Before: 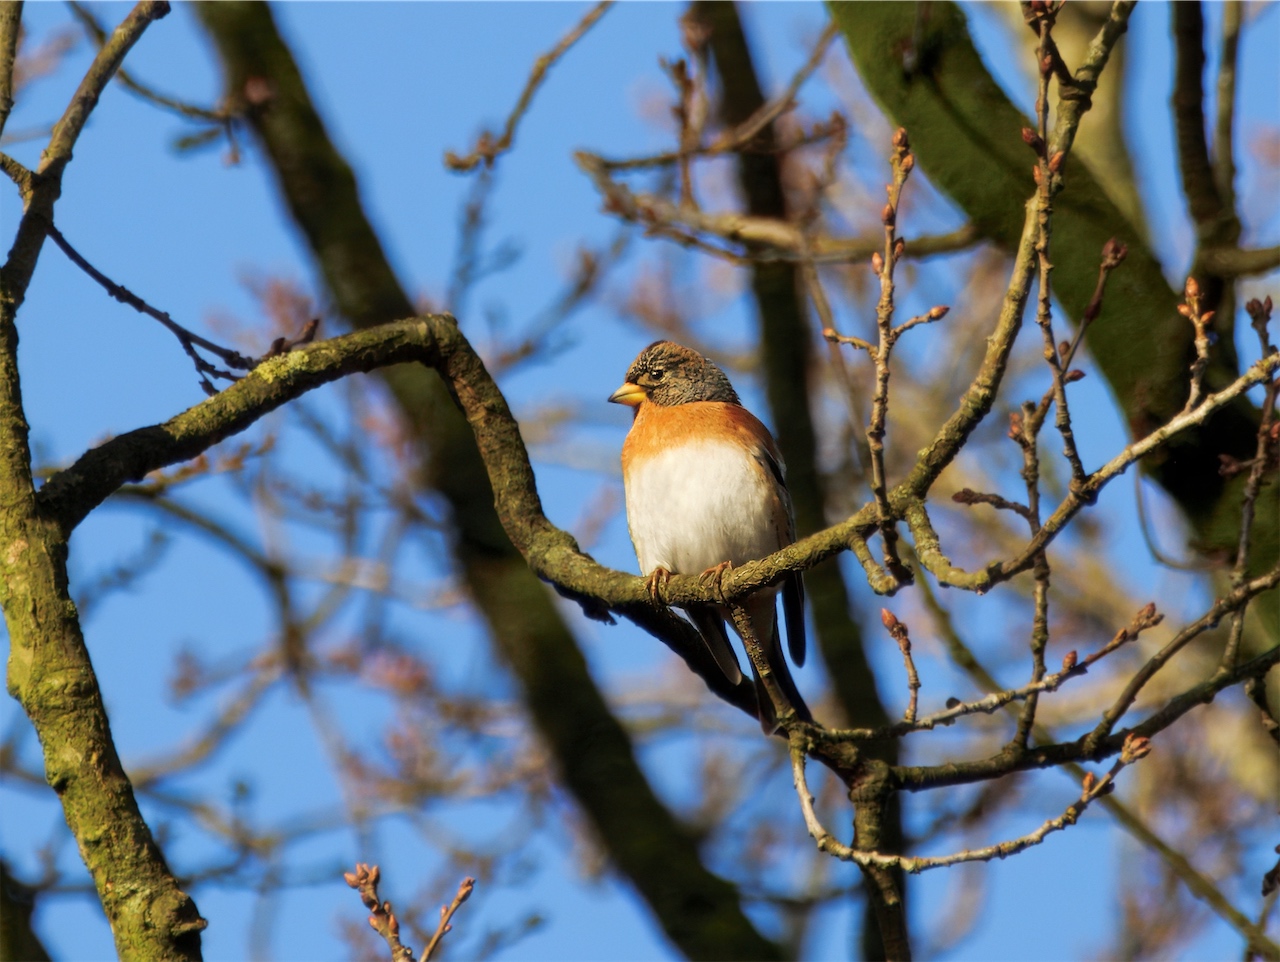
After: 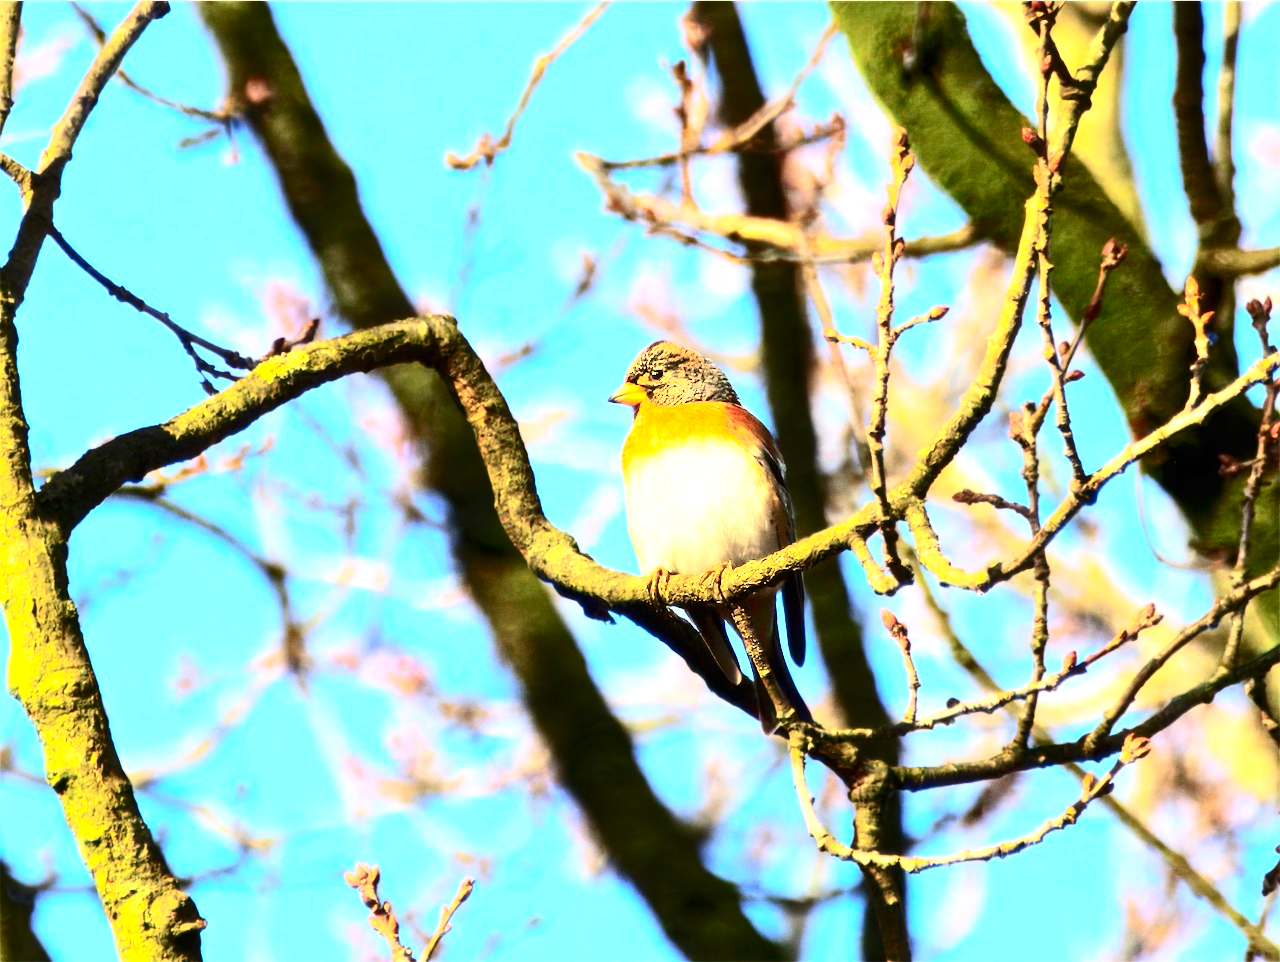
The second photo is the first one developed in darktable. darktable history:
exposure: black level correction 0, exposure 1.742 EV, compensate highlight preservation false
contrast brightness saturation: contrast 0.396, brightness 0.053, saturation 0.258
